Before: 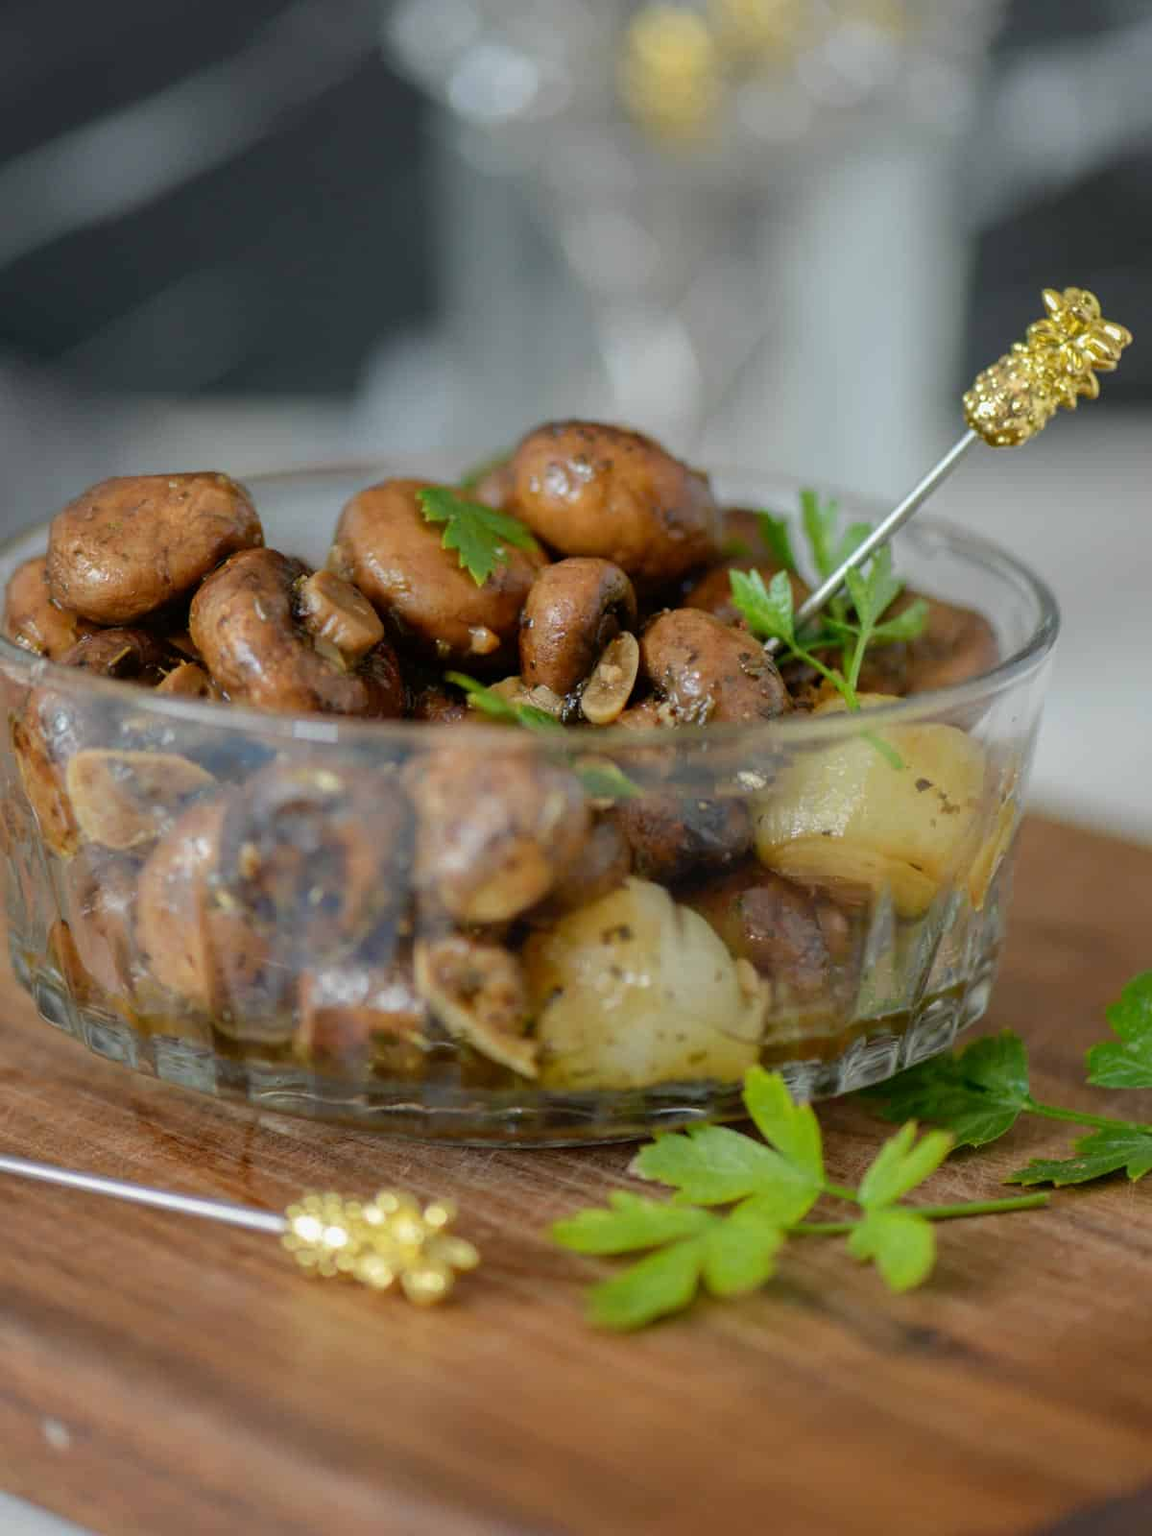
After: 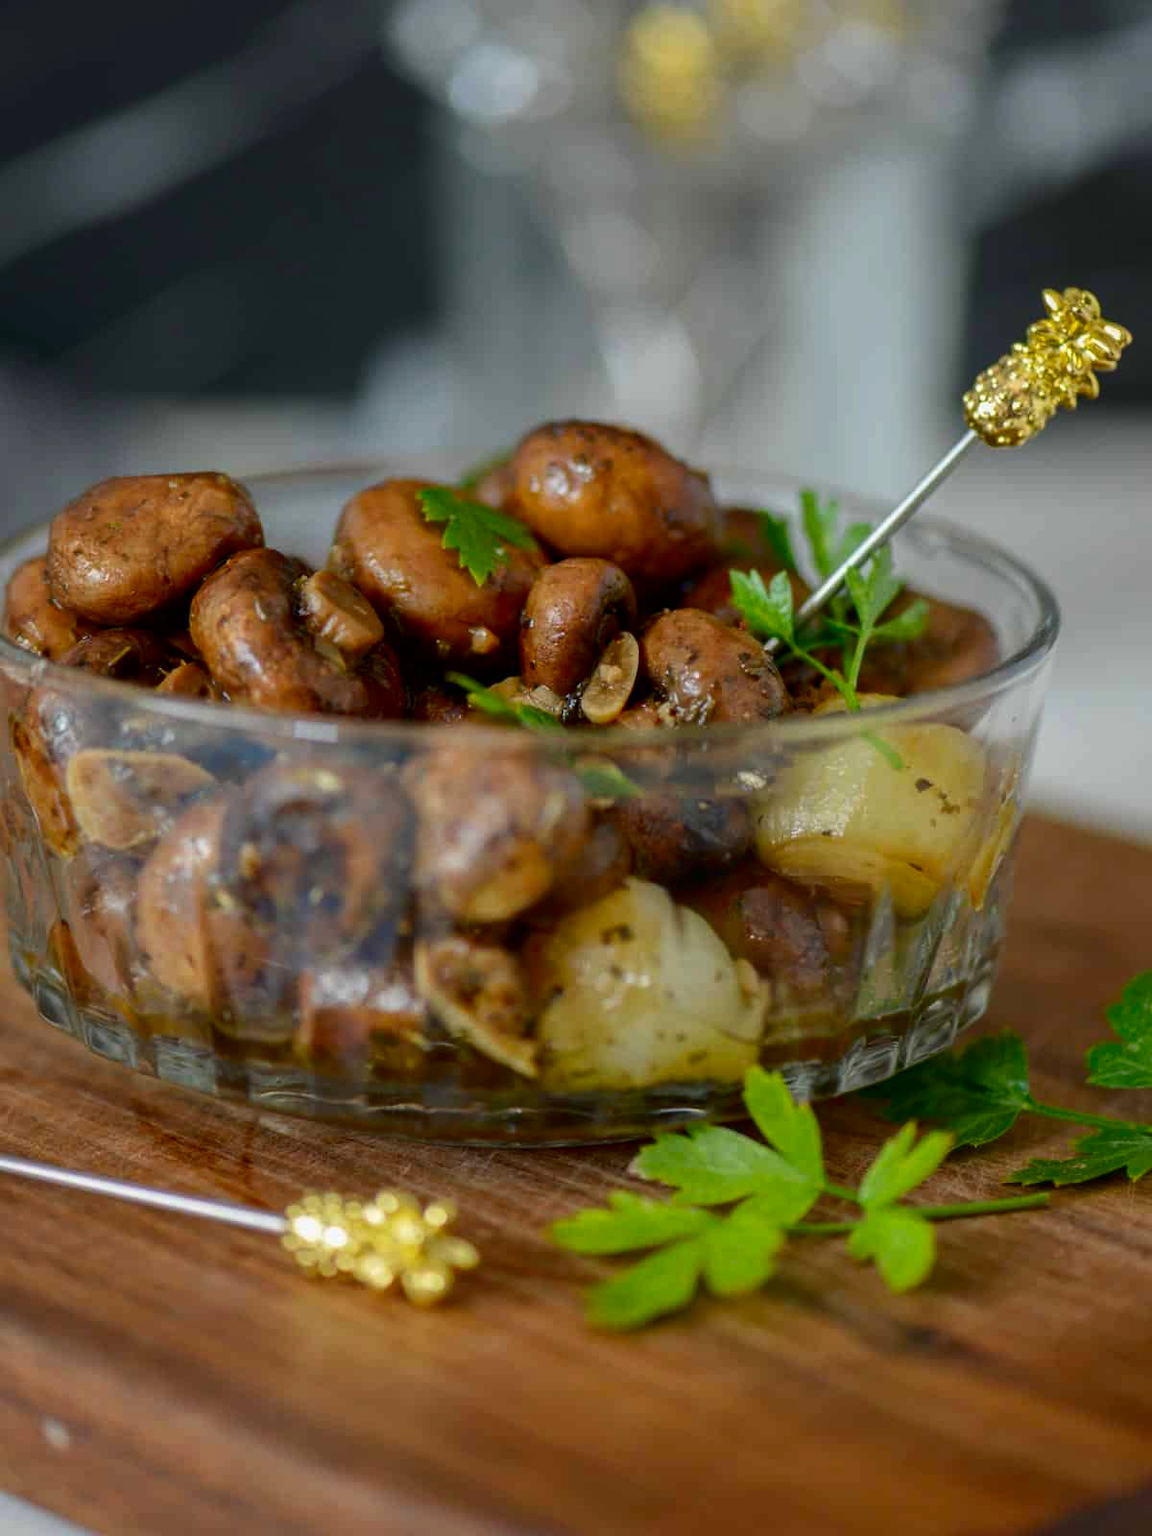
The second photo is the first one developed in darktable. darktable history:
exposure: compensate highlight preservation false
contrast brightness saturation: contrast 0.12, brightness -0.12, saturation 0.2
